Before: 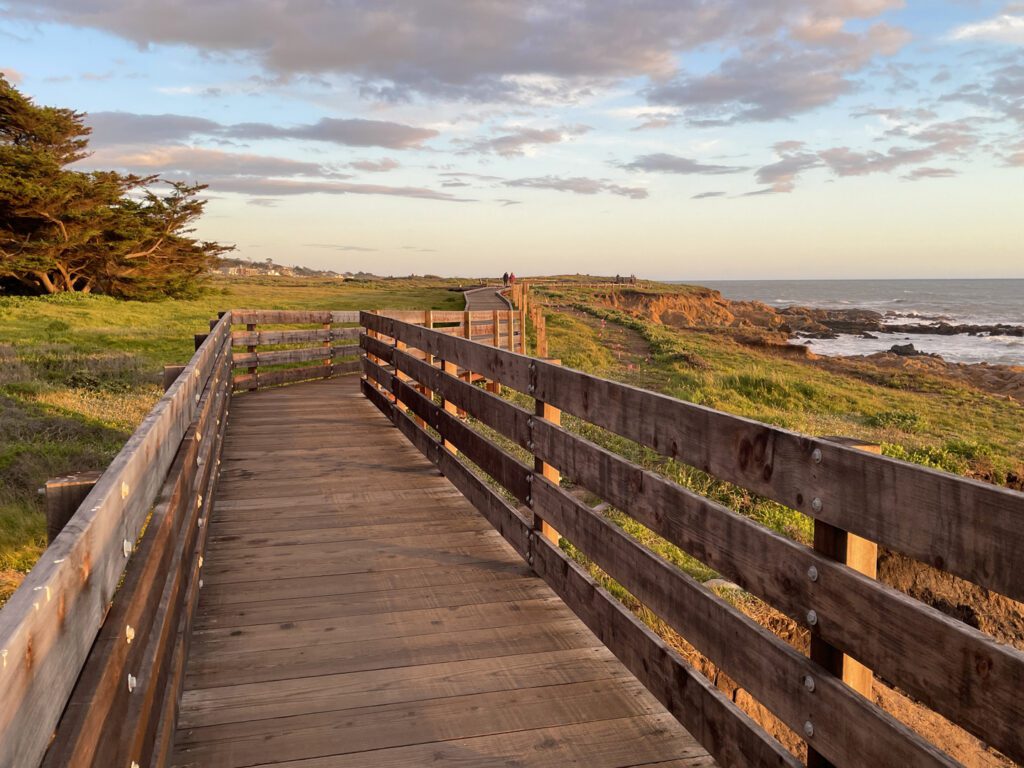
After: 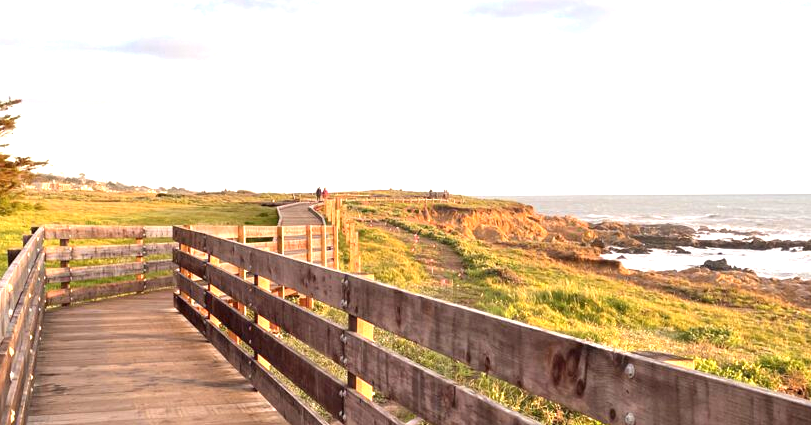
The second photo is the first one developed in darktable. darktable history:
exposure: black level correction 0, exposure 1.387 EV, compensate exposure bias true, compensate highlight preservation false
crop: left 18.308%, top 11.087%, right 2.455%, bottom 33.504%
